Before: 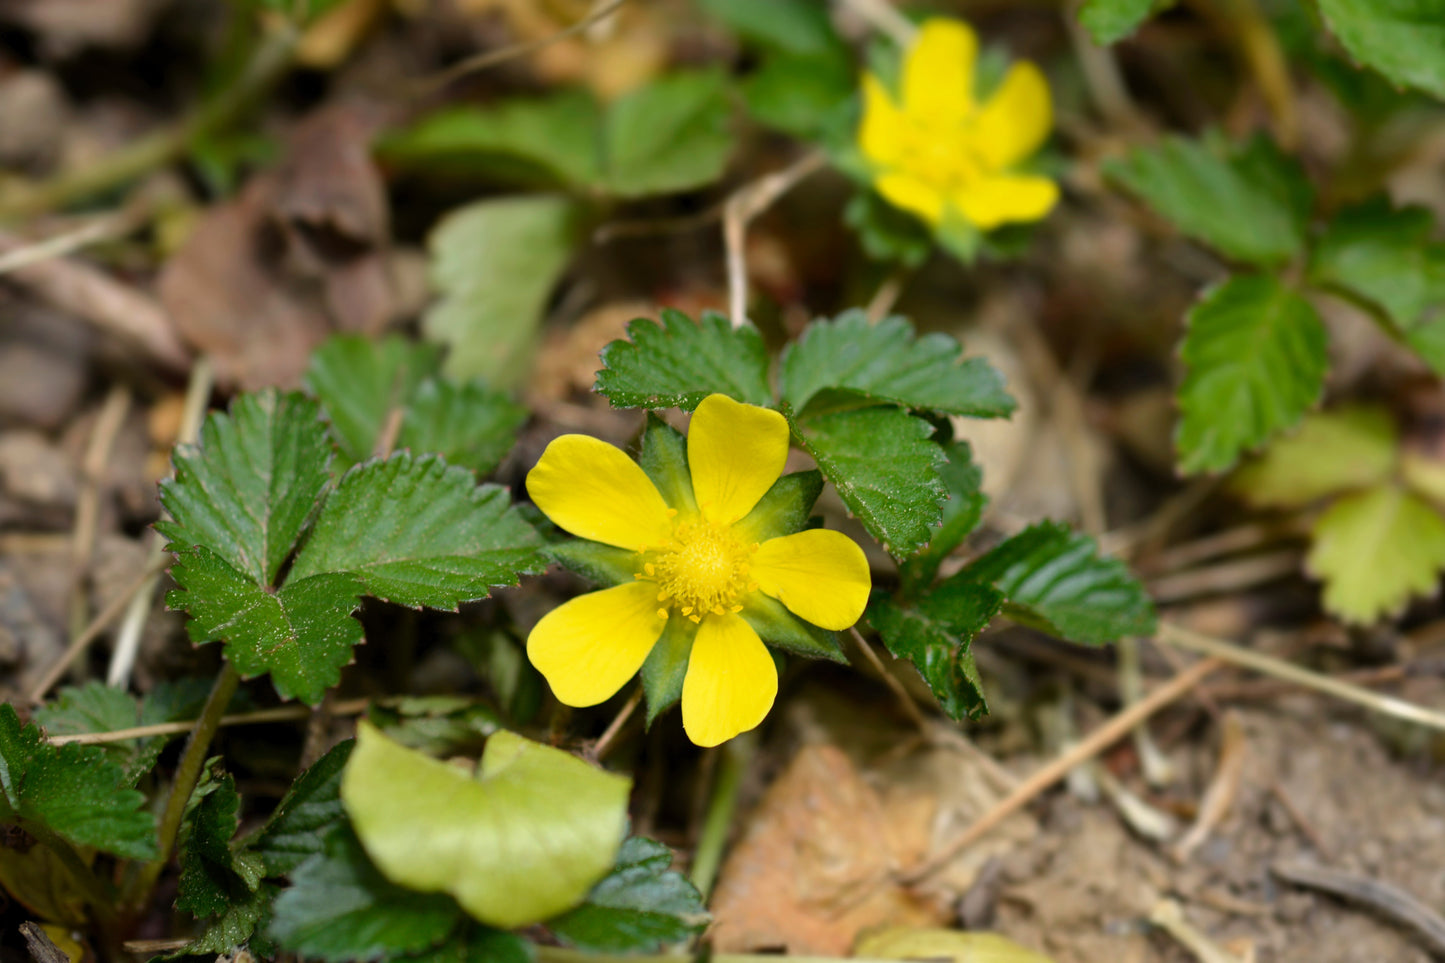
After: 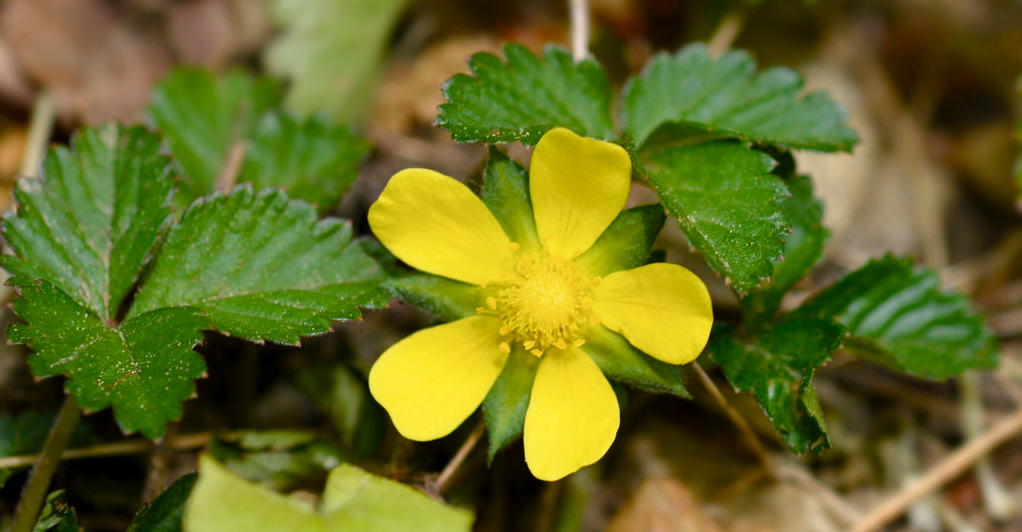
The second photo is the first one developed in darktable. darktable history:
crop: left 10.969%, top 27.625%, right 18.258%, bottom 17.072%
color balance rgb: perceptual saturation grading › global saturation 20%, perceptual saturation grading › highlights -25%, perceptual saturation grading › shadows 25.577%
